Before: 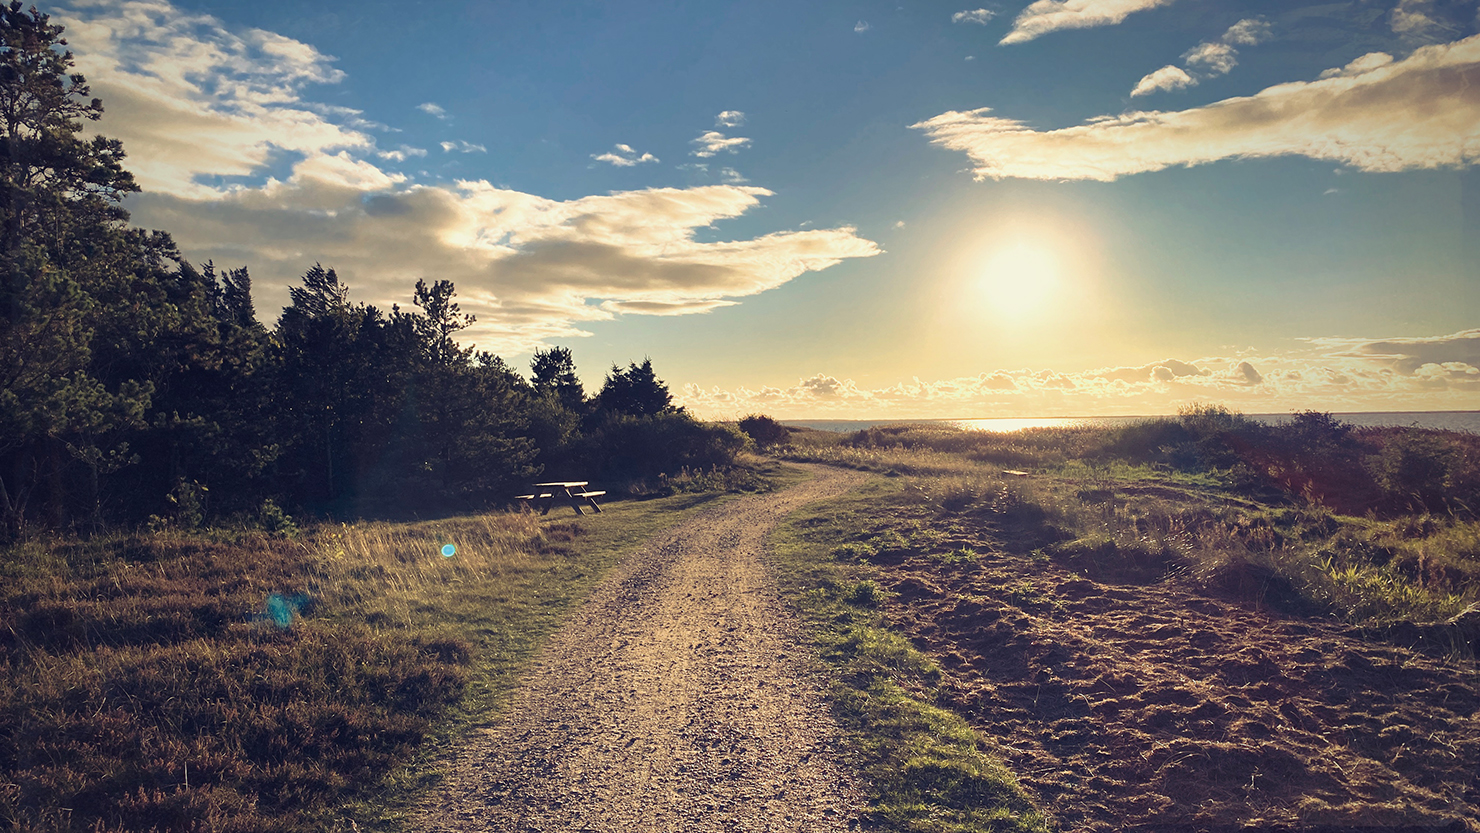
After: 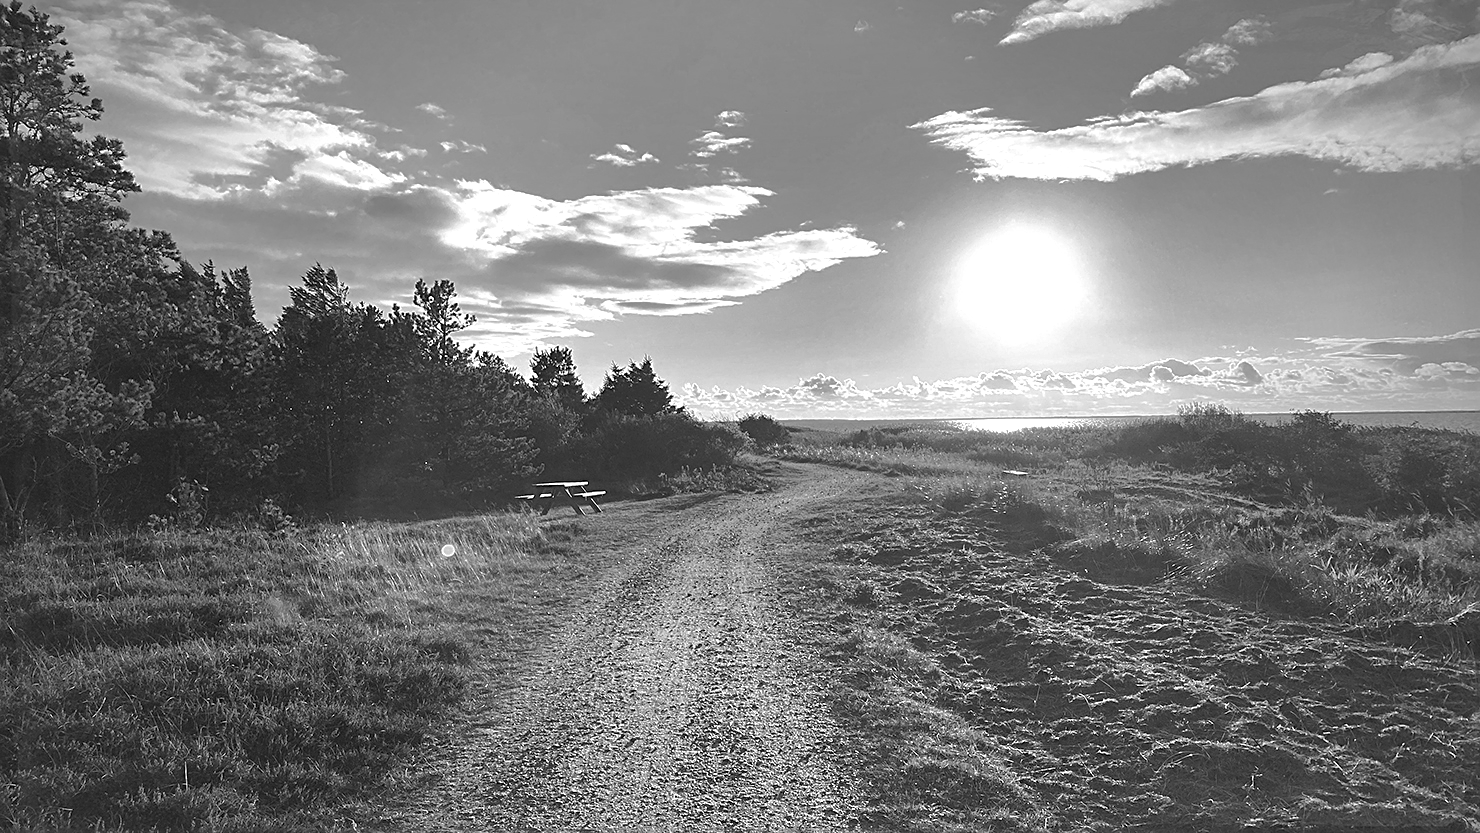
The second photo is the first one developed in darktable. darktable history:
color calibration: output gray [0.18, 0.41, 0.41, 0], gray › normalize channels true, illuminant same as pipeline (D50), adaptation XYZ, x 0.346, y 0.359, gamut compression 0
shadows and highlights: shadows 40, highlights -60
exposure: exposure 0.6 EV, compensate highlight preservation false
sharpen: on, module defaults
